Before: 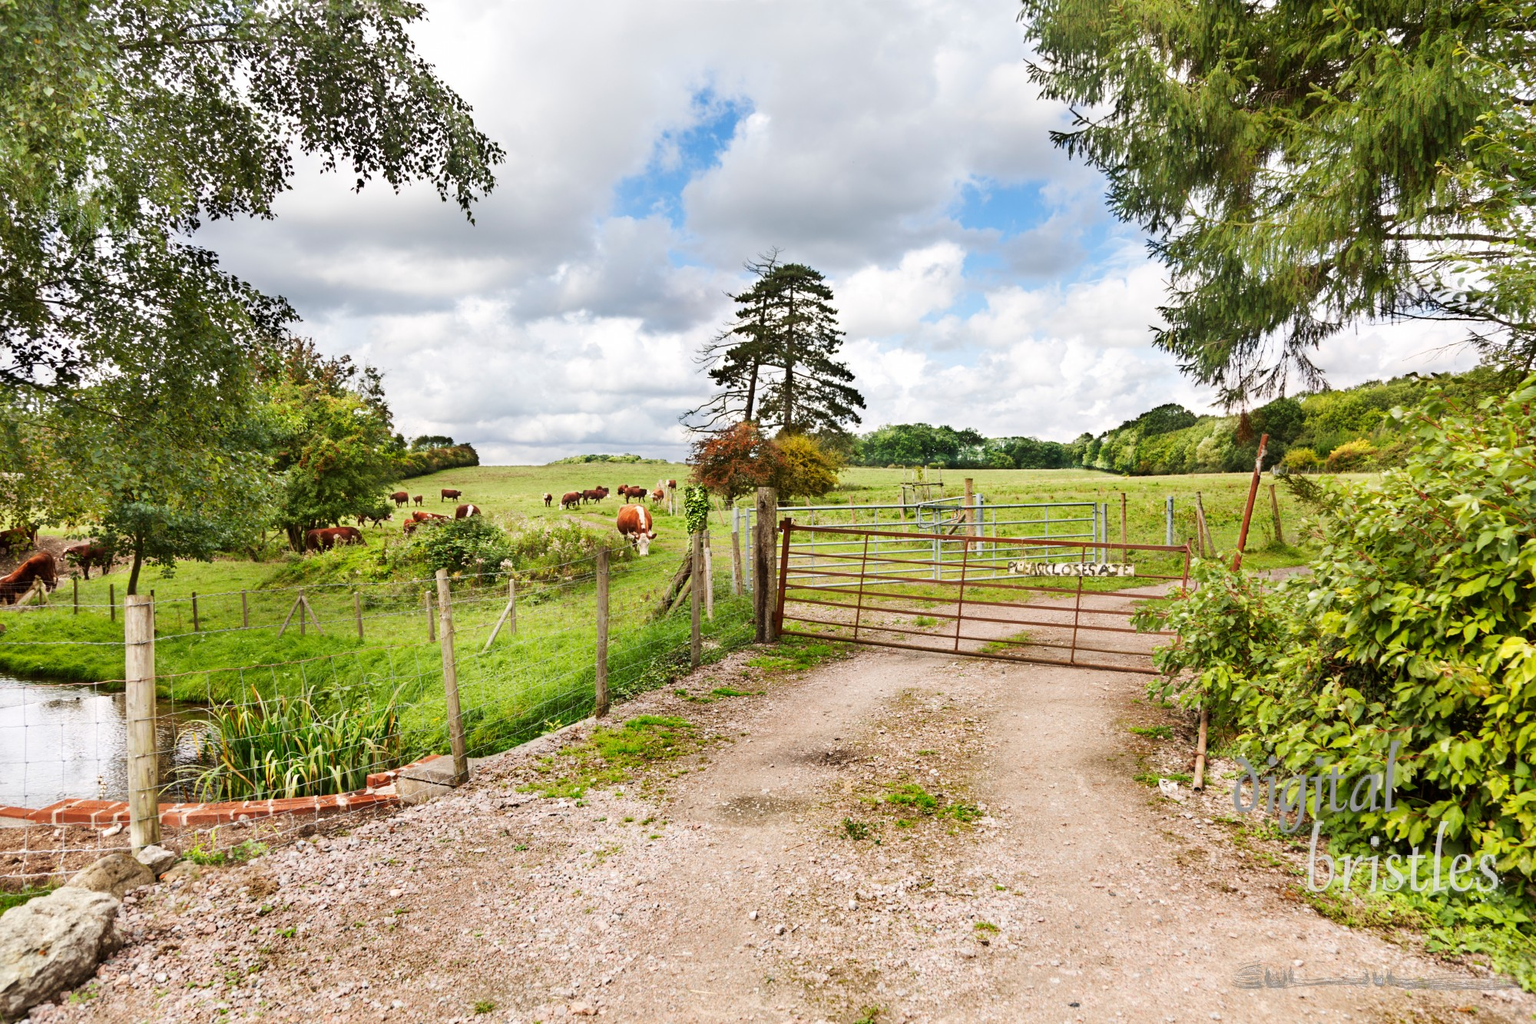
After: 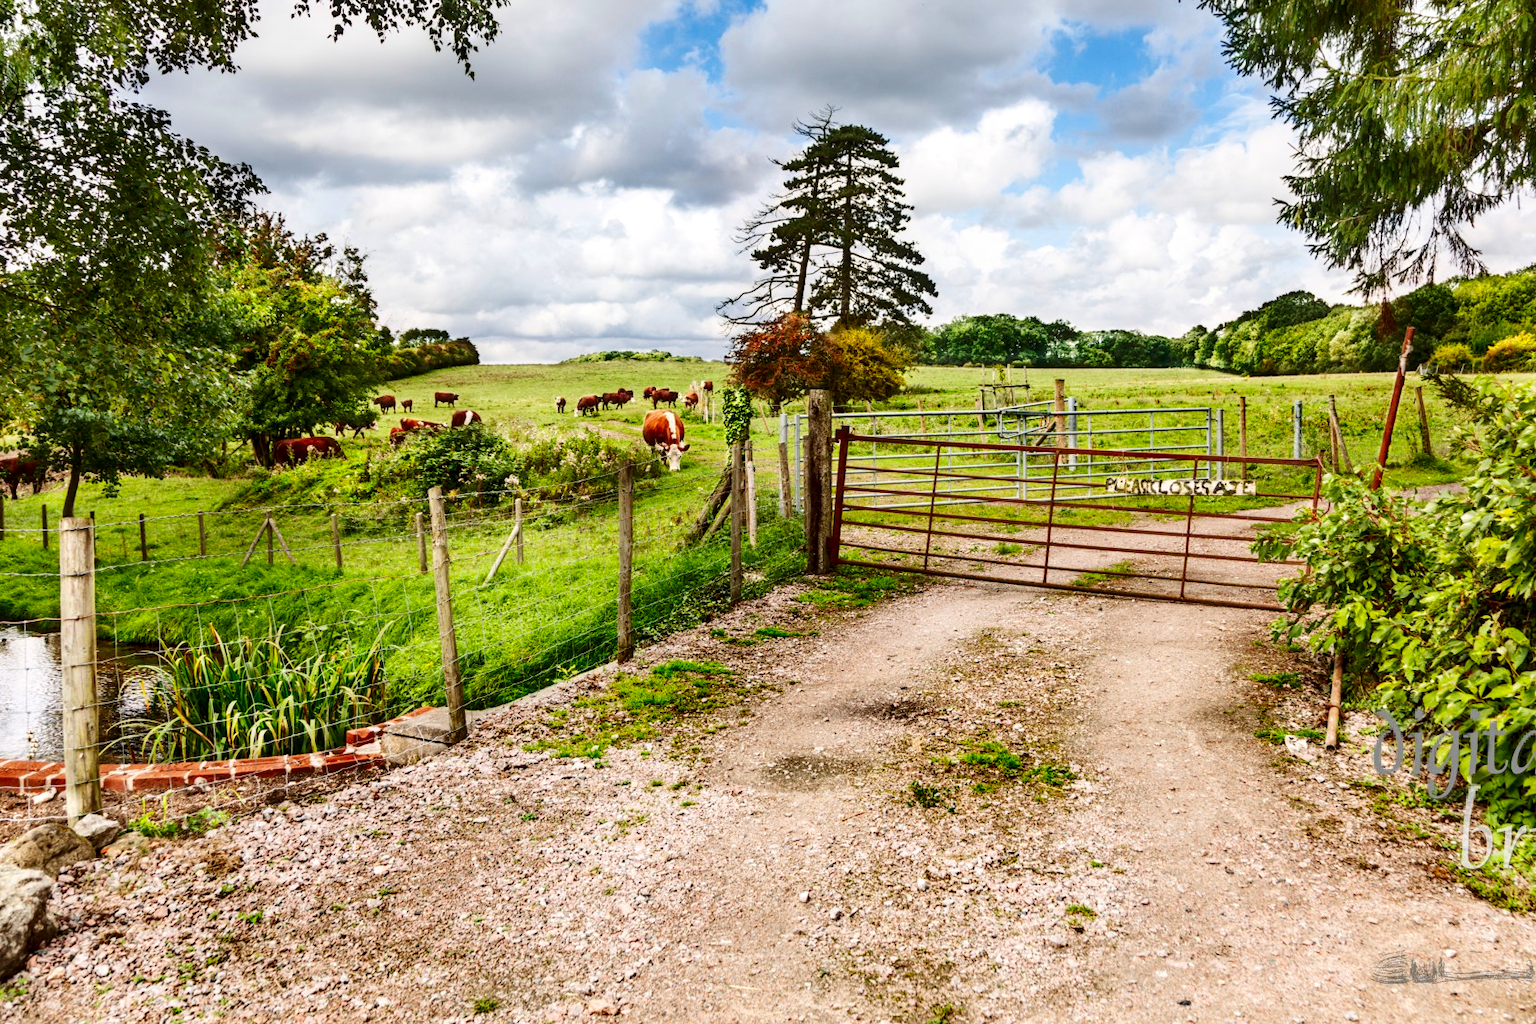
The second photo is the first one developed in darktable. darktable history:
shadows and highlights: shadows 20.16, highlights -19.6, soften with gaussian
crop and rotate: left 4.874%, top 15.466%, right 10.679%
contrast brightness saturation: contrast 0.188, brightness -0.105, saturation 0.211
local contrast: on, module defaults
